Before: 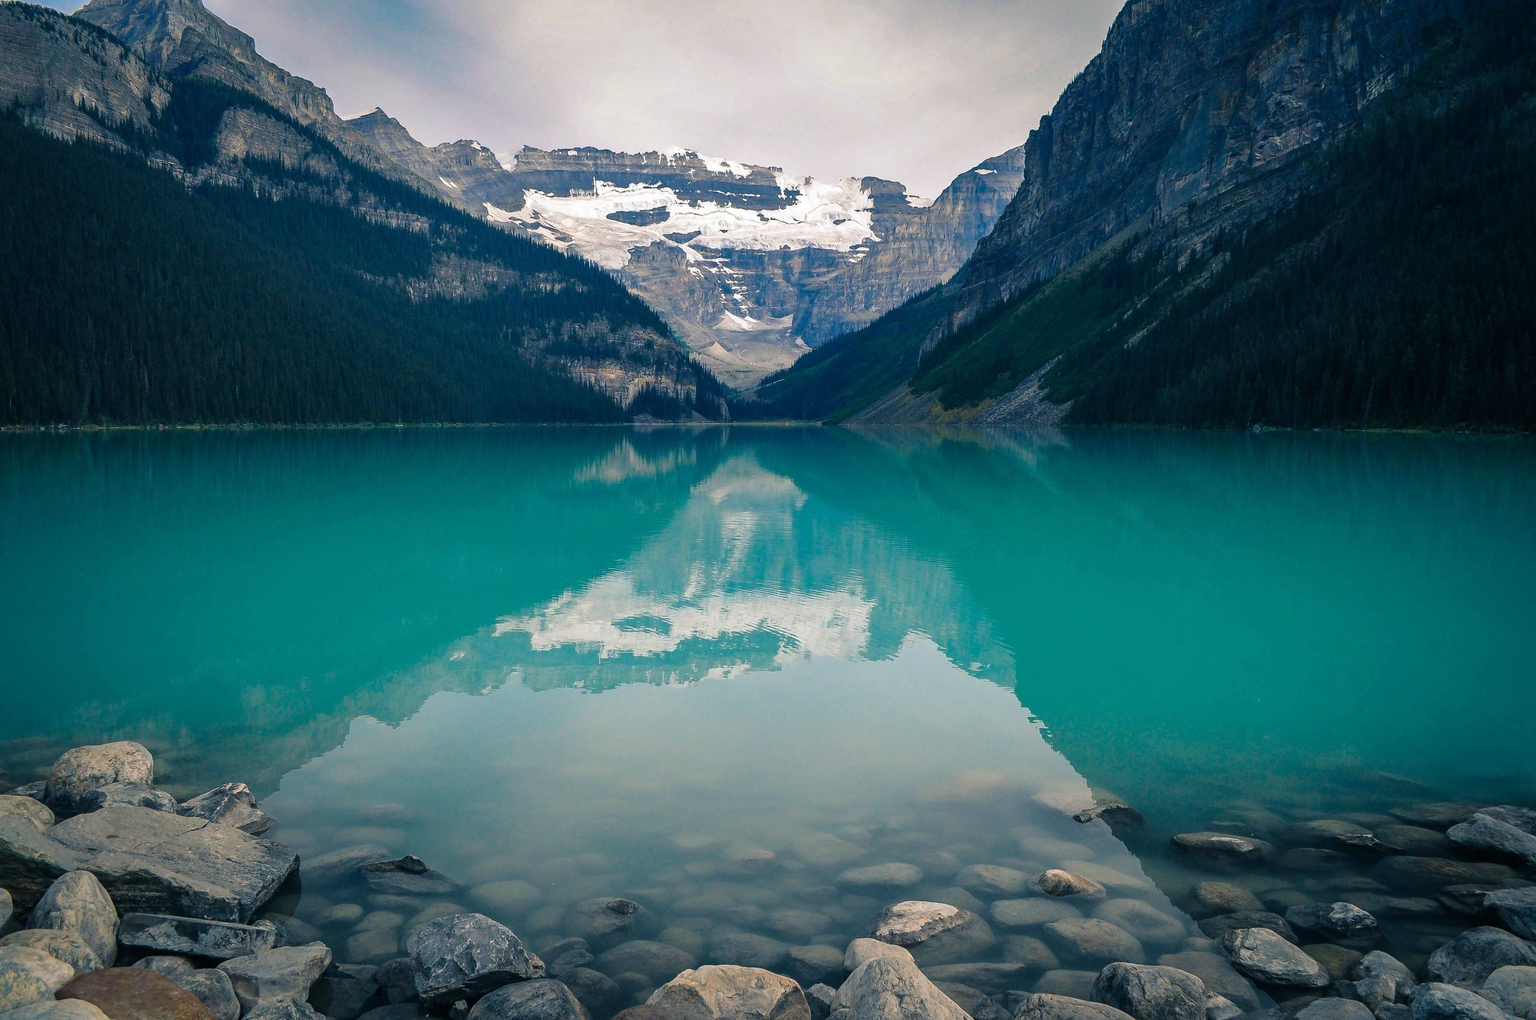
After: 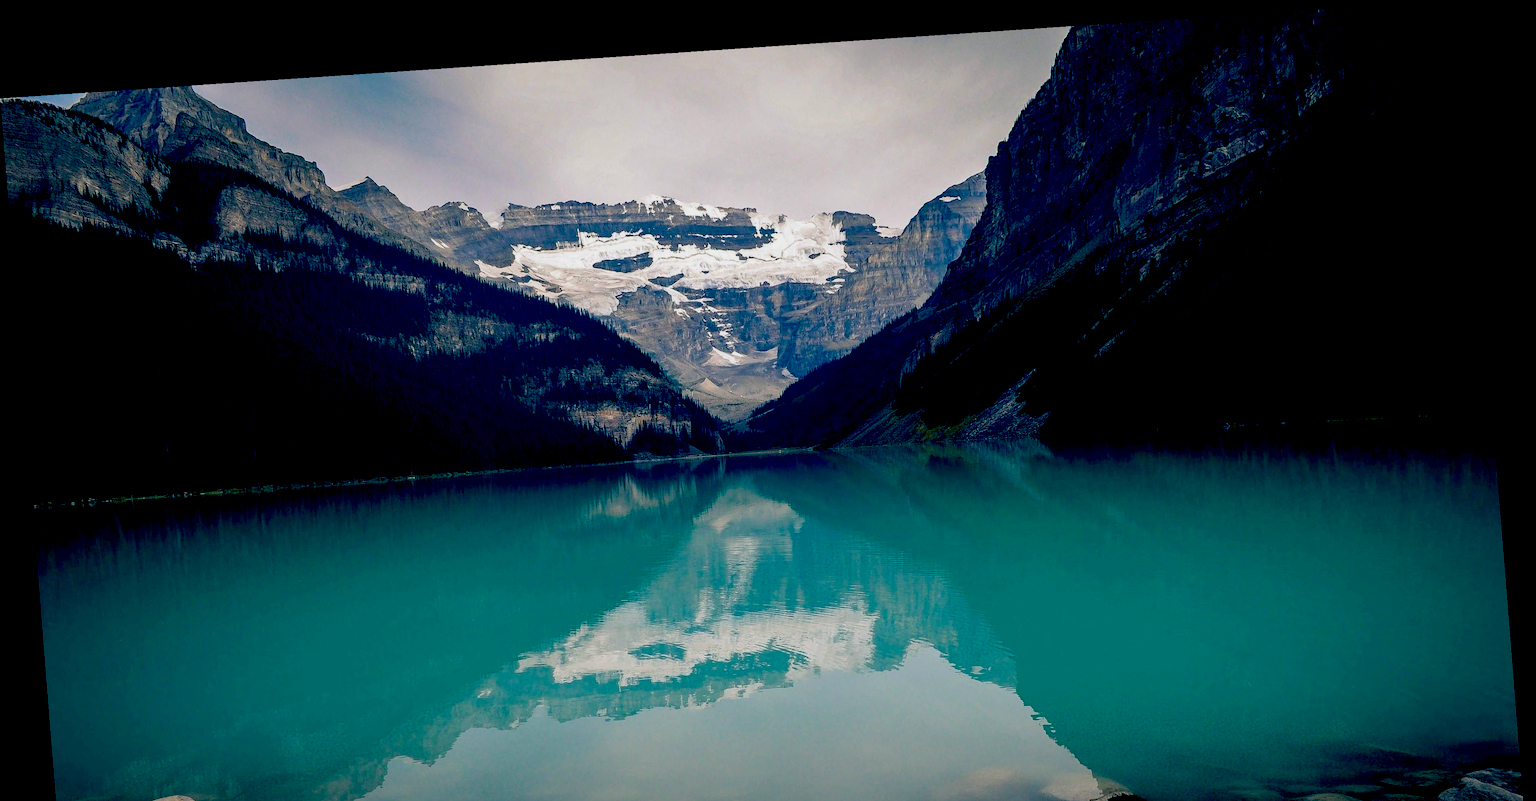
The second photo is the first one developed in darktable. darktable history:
exposure: black level correction 0.046, exposure -0.228 EV, compensate highlight preservation false
crop: bottom 24.988%
rotate and perspective: rotation -4.2°, shear 0.006, automatic cropping off
